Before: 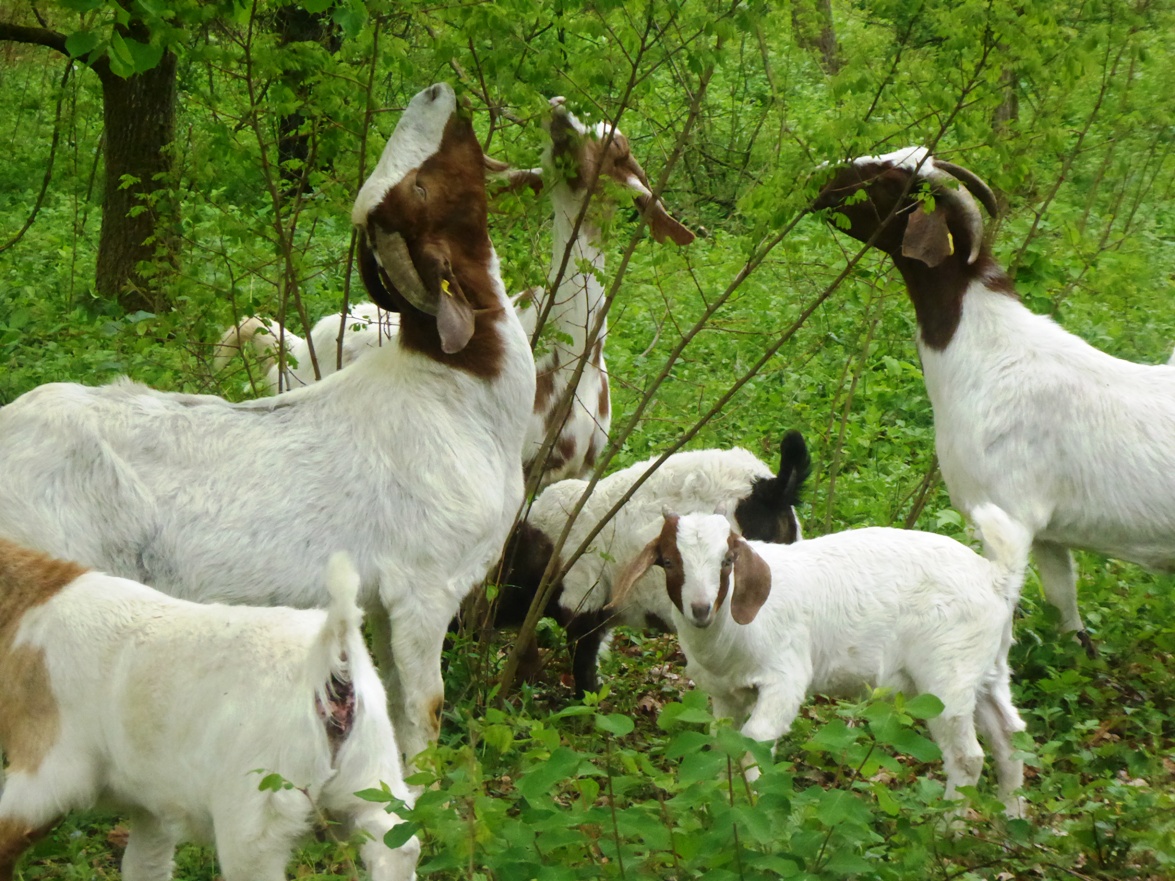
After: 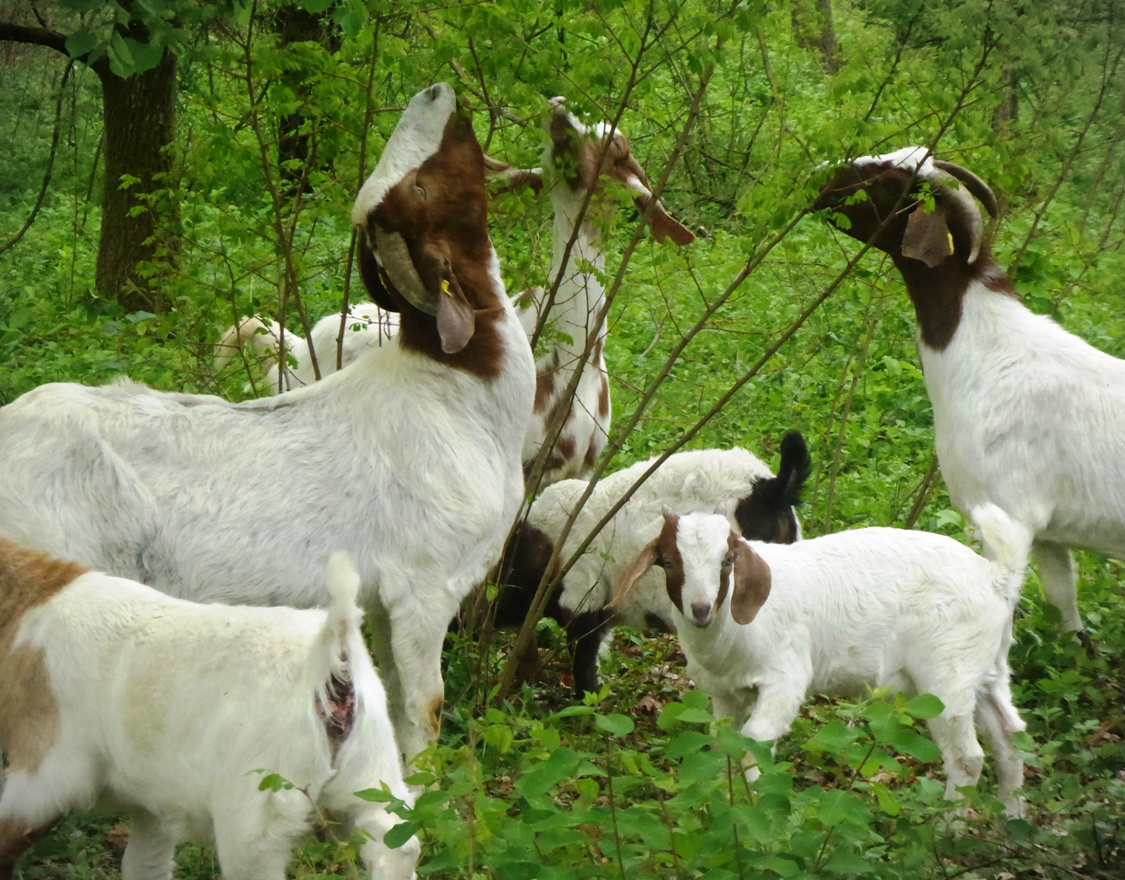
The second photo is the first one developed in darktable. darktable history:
crop: right 4.191%, bottom 0.03%
vignetting: fall-off start 97.13%, width/height ratio 1.186
